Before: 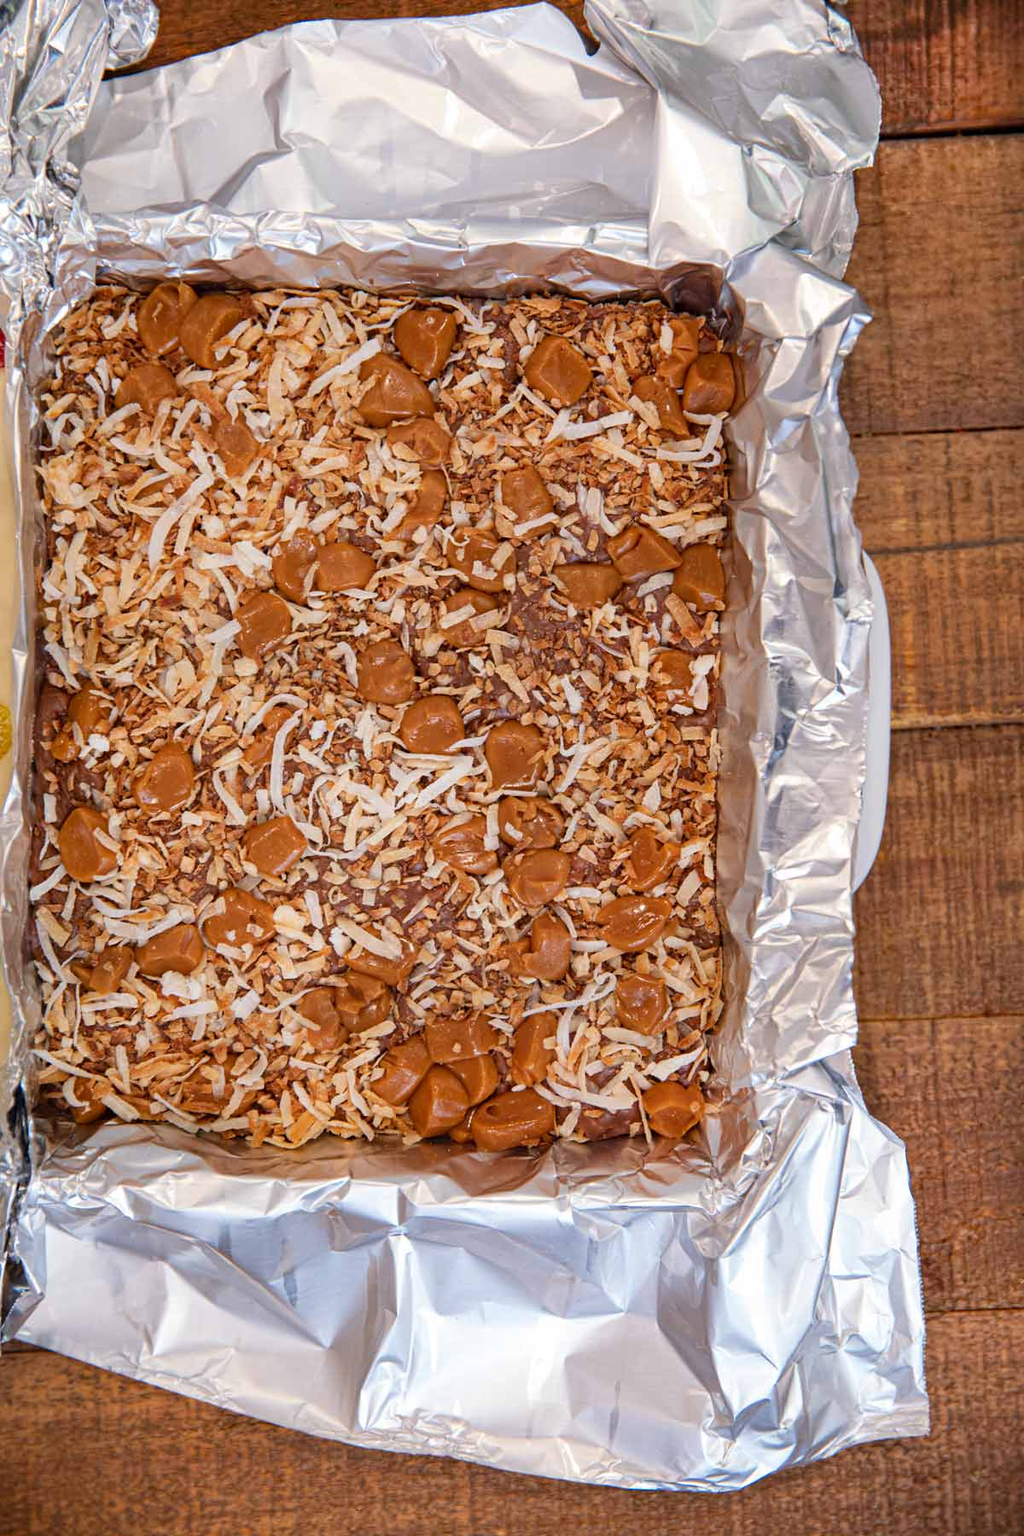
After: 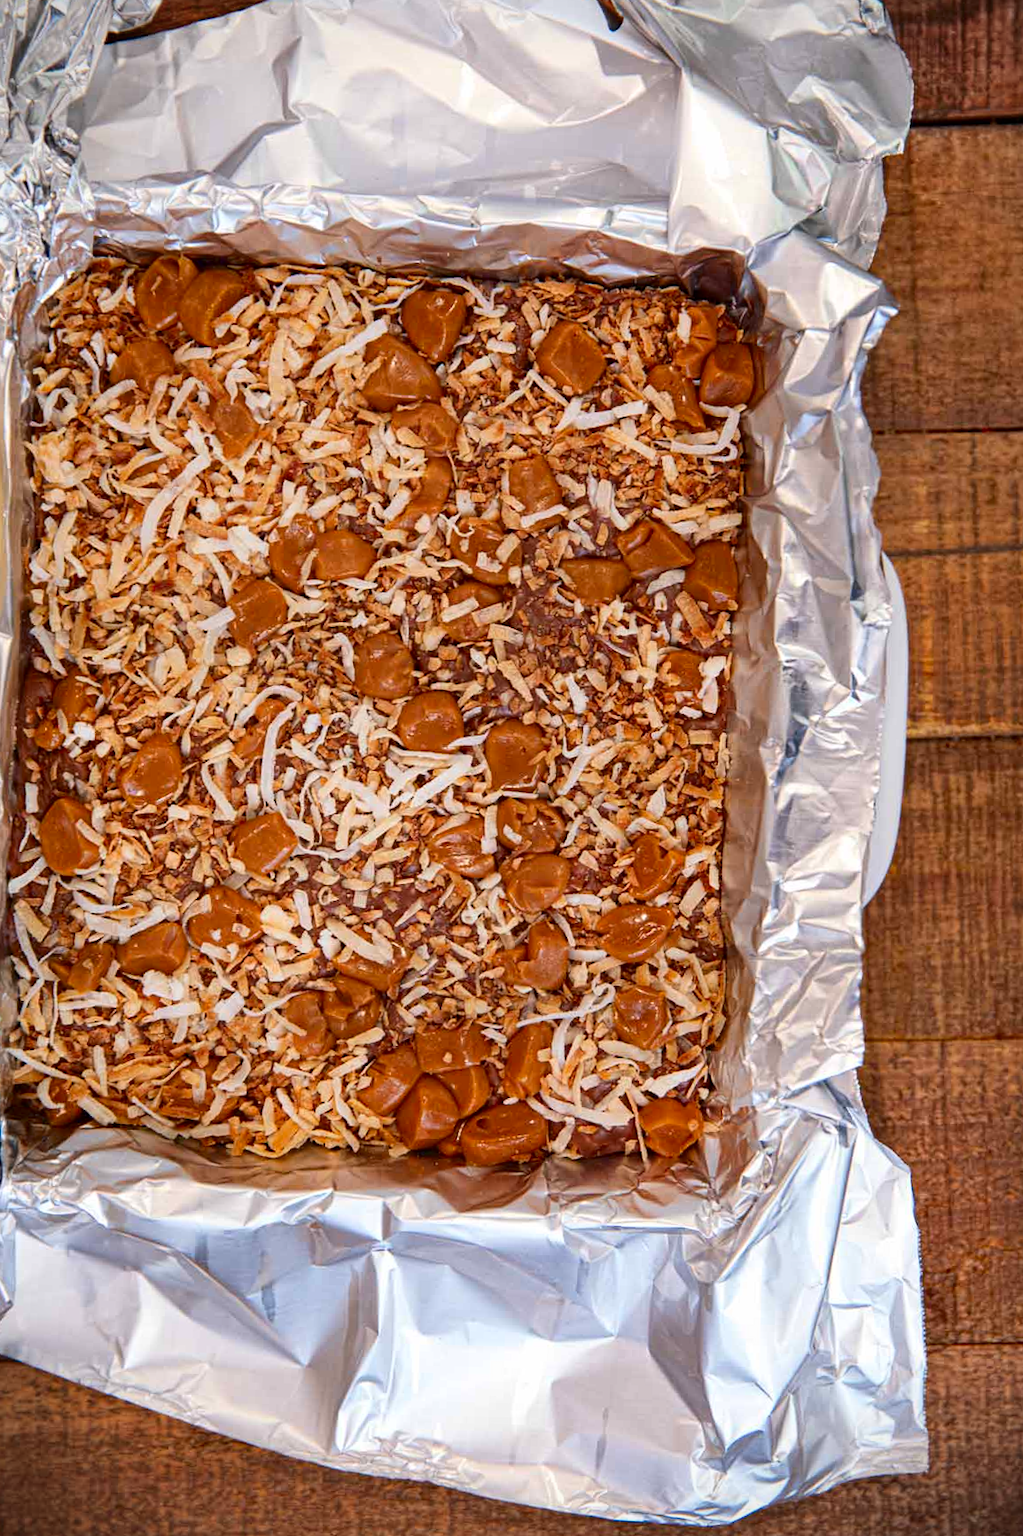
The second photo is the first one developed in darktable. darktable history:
crop and rotate: angle -1.47°
color balance rgb: power › hue 315.42°, perceptual saturation grading › global saturation 0.486%
contrast brightness saturation: contrast 0.127, brightness -0.045, saturation 0.16
vignetting: fall-off start 91.49%, brightness -0.68, unbound false
